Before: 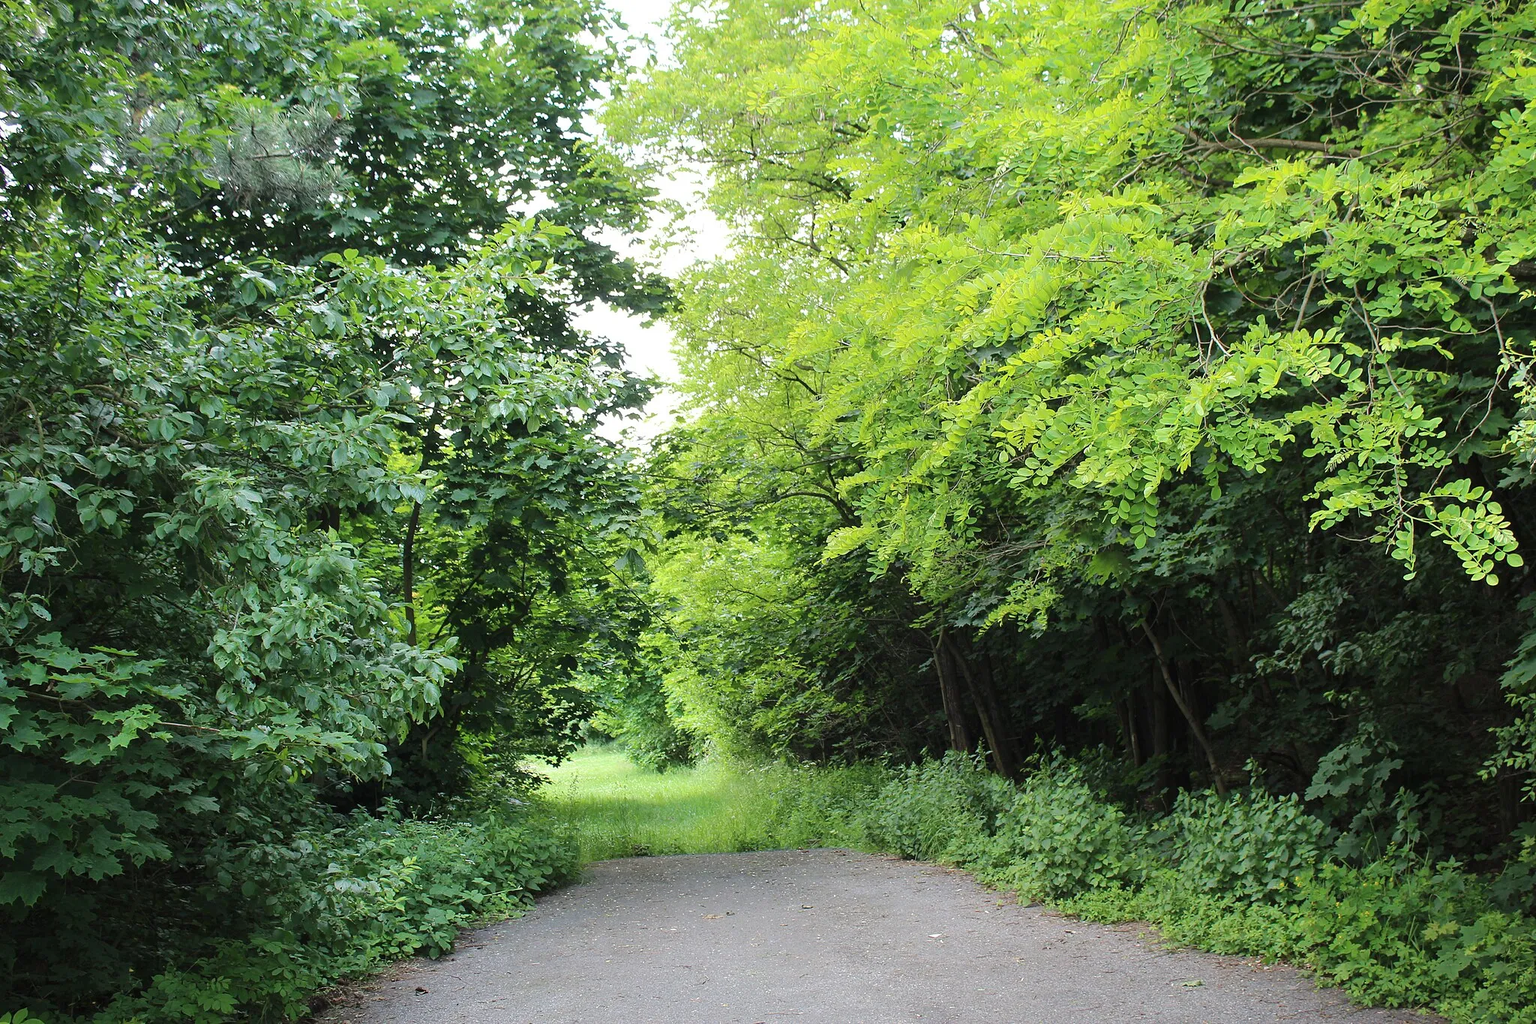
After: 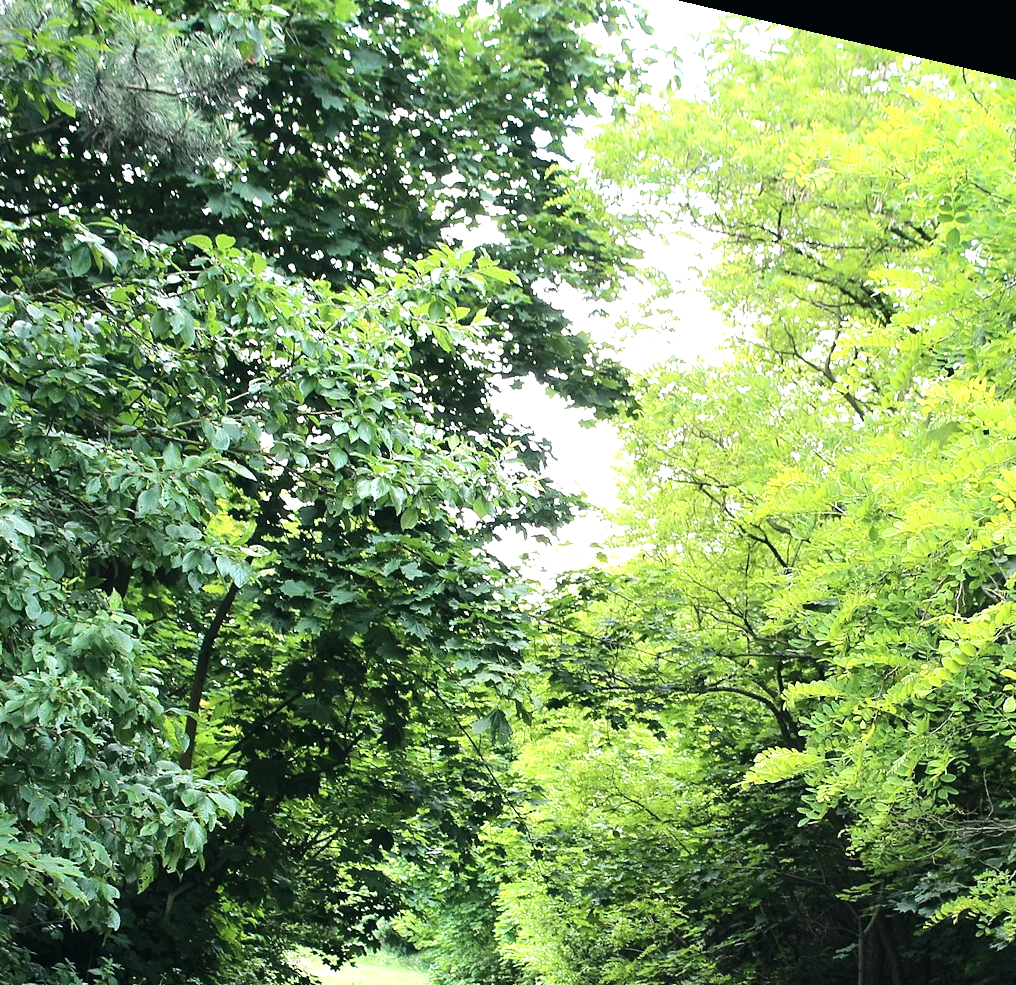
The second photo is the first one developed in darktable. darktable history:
rotate and perspective: rotation 13.27°, automatic cropping off
contrast brightness saturation: saturation -0.04
tone equalizer: -8 EV -0.75 EV, -7 EV -0.7 EV, -6 EV -0.6 EV, -5 EV -0.4 EV, -3 EV 0.4 EV, -2 EV 0.6 EV, -1 EV 0.7 EV, +0 EV 0.75 EV, edges refinement/feathering 500, mask exposure compensation -1.57 EV, preserve details no
color balance: mode lift, gamma, gain (sRGB), lift [1, 1, 1.022, 1.026]
crop: left 20.248%, top 10.86%, right 35.675%, bottom 34.321%
